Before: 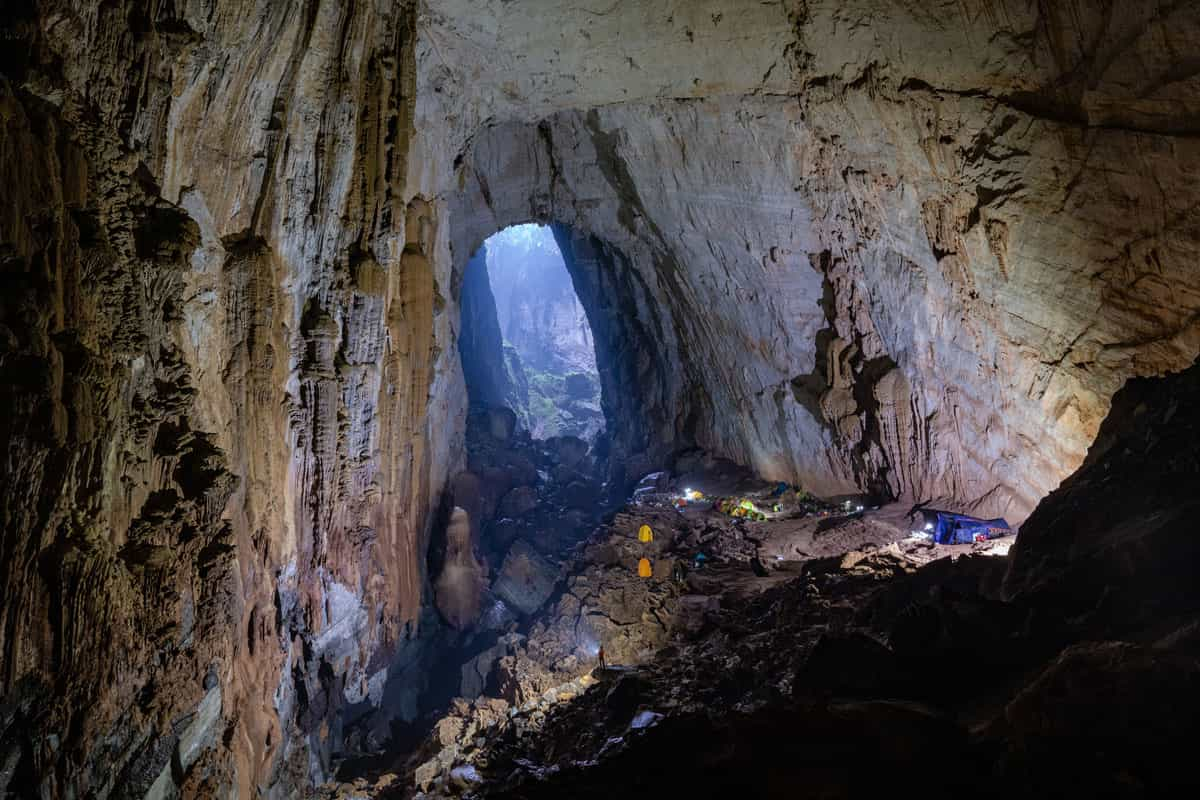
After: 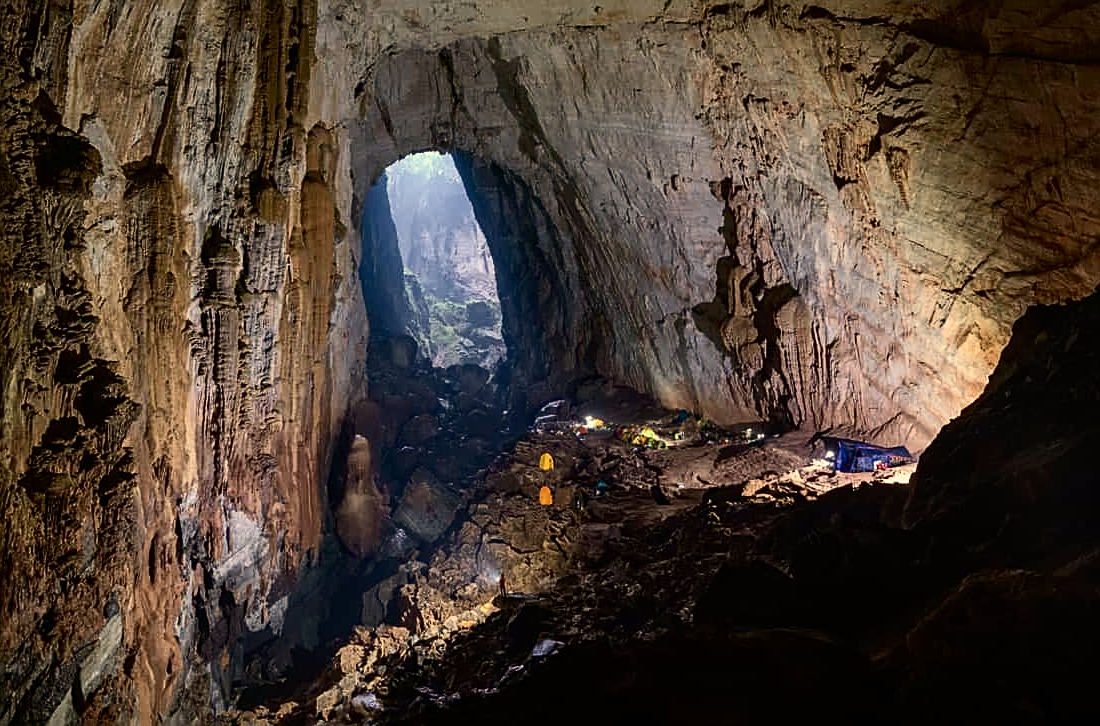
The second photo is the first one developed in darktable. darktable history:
contrast brightness saturation: contrast 0.22
sharpen: on, module defaults
white balance: red 1.123, blue 0.83
exposure: compensate highlight preservation false
crop and rotate: left 8.262%, top 9.226%
